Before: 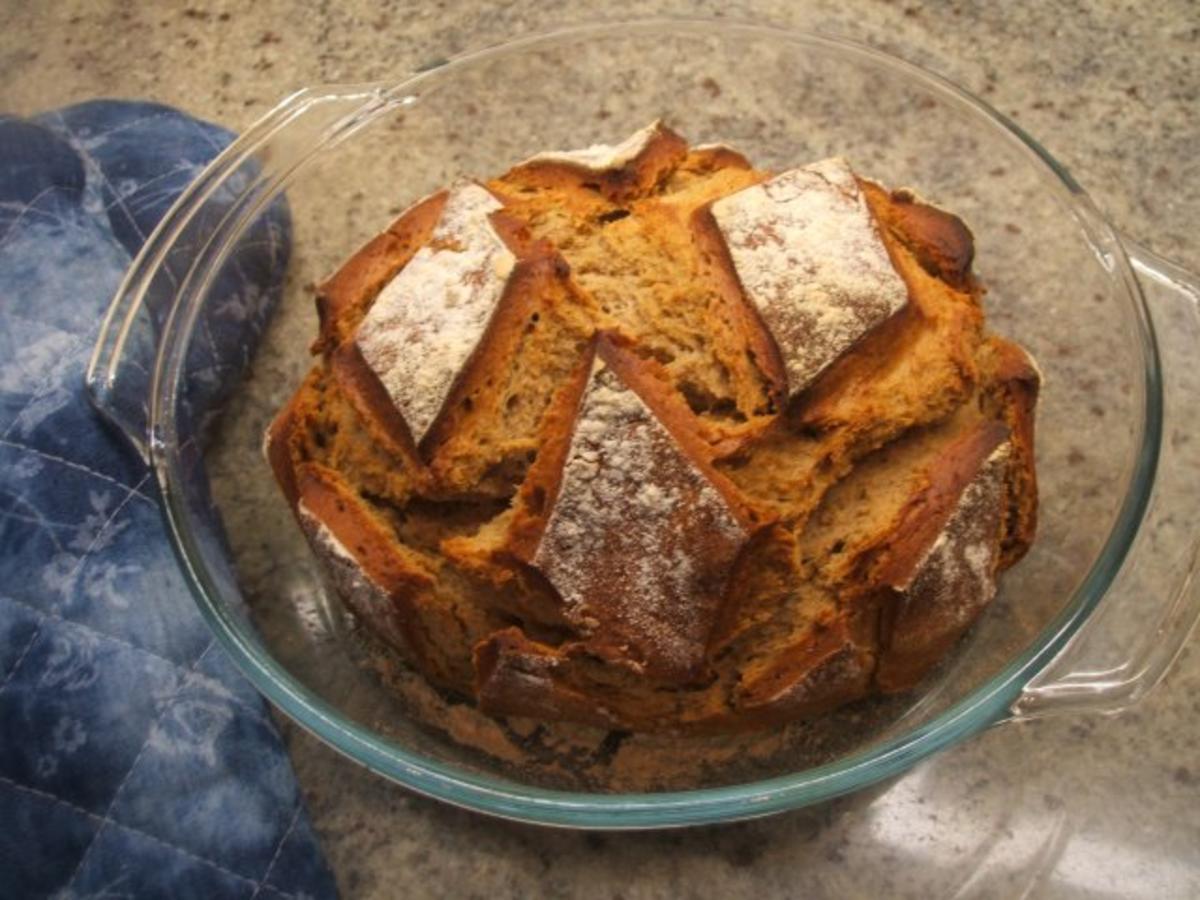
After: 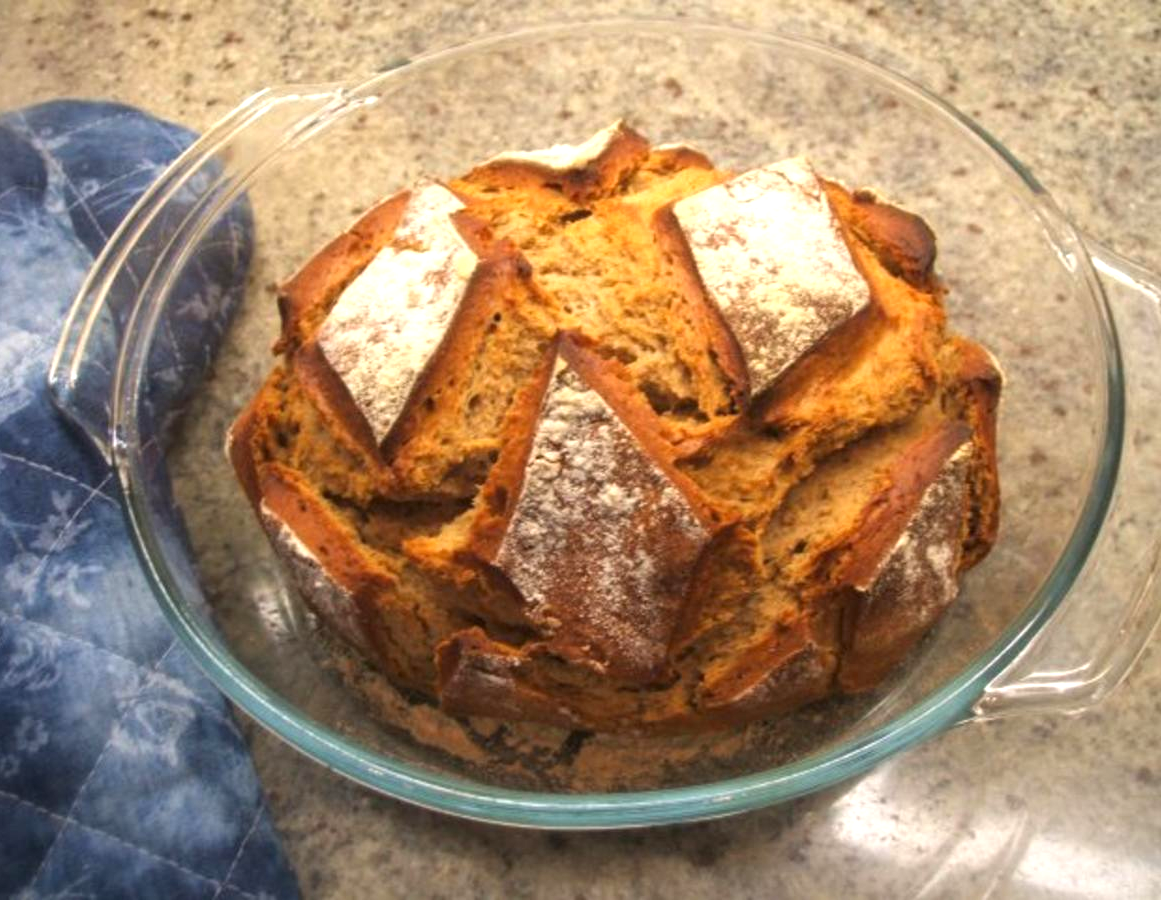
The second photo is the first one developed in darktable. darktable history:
crop and rotate: left 3.238%
exposure: exposure 0.74 EV, compensate highlight preservation false
